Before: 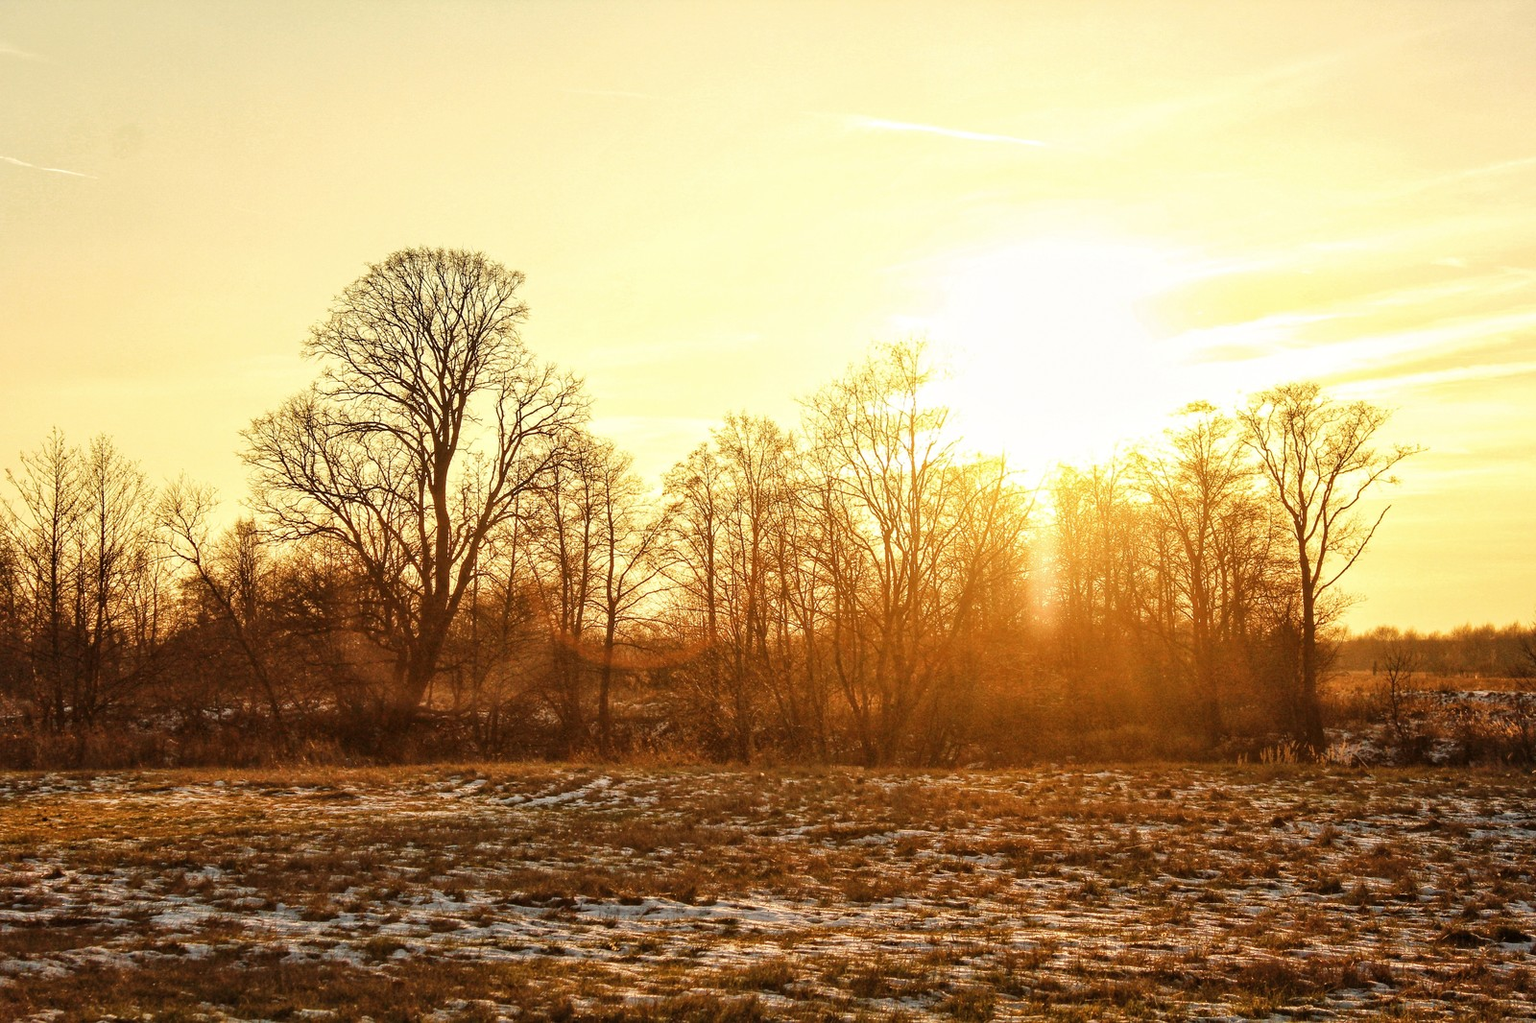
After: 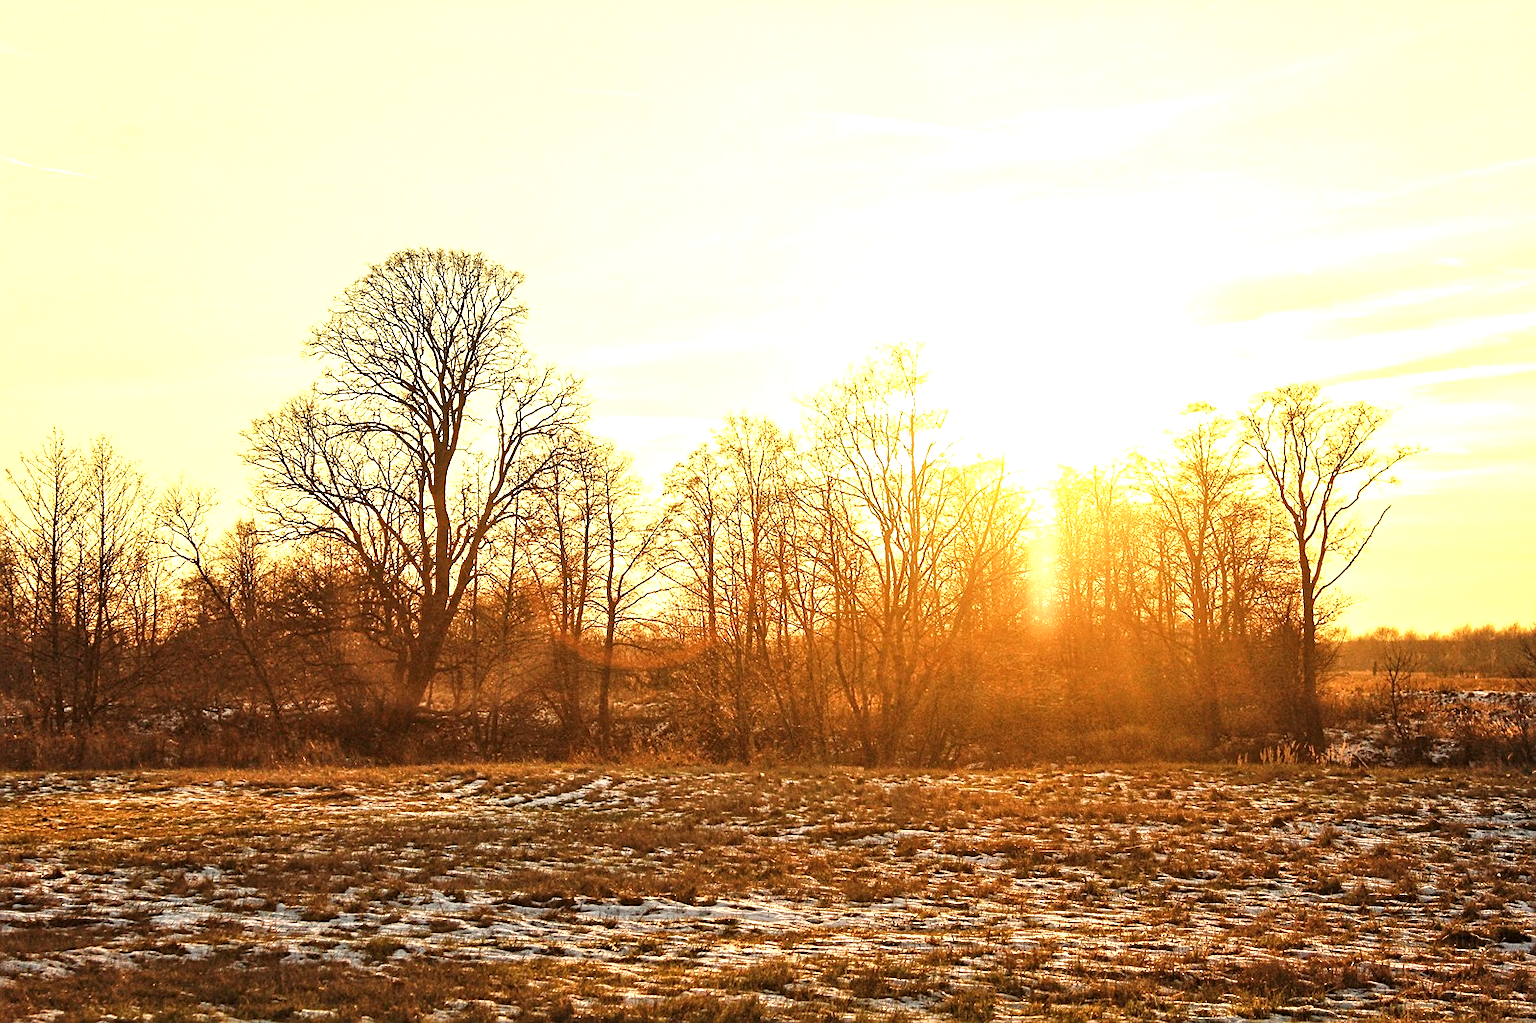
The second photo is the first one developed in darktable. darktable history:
sharpen: on, module defaults
exposure: black level correction 0, exposure 0.694 EV, compensate highlight preservation false
